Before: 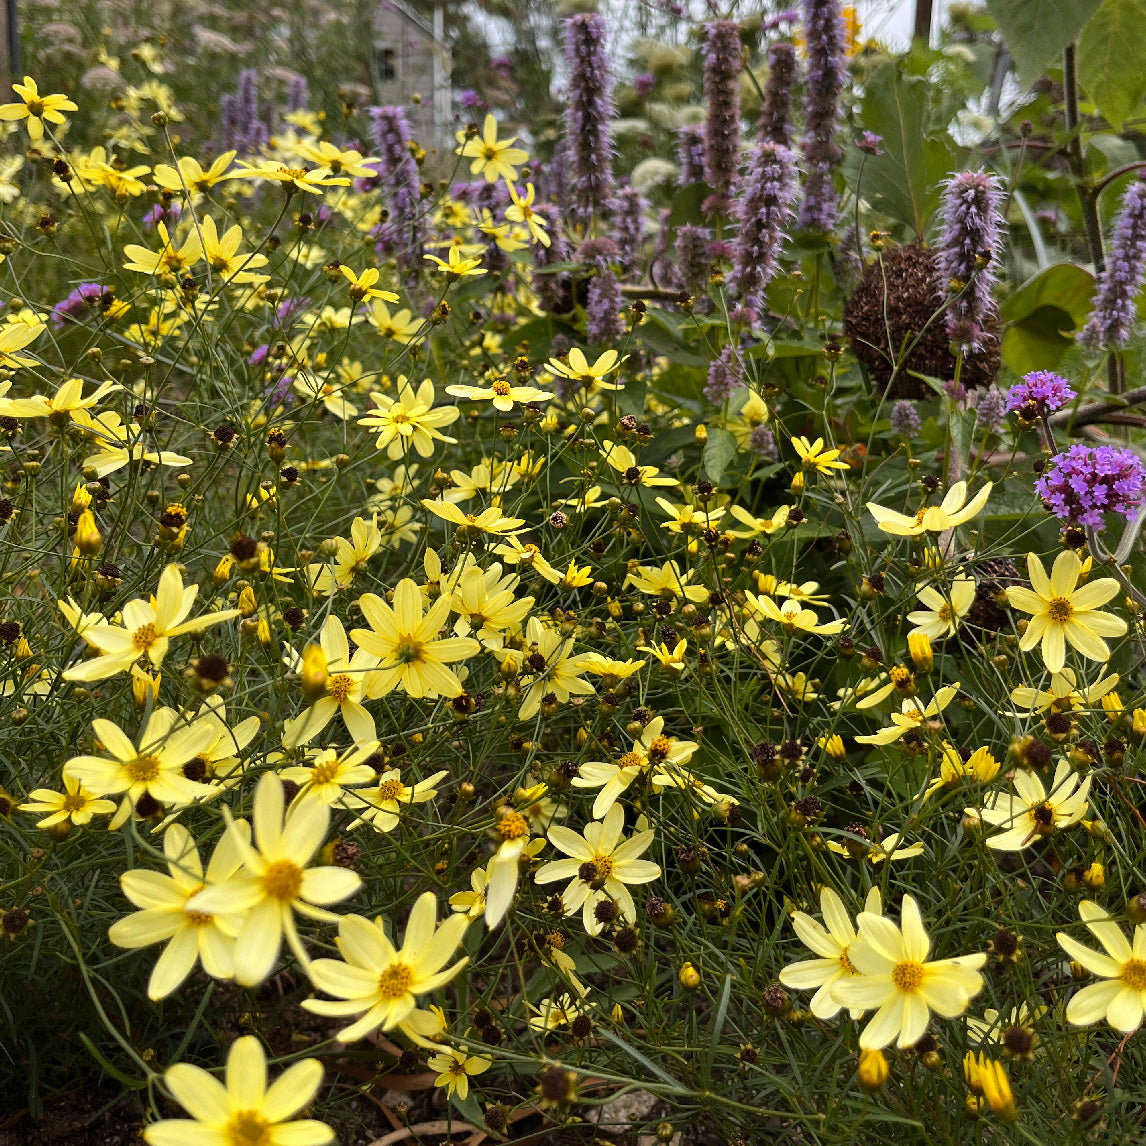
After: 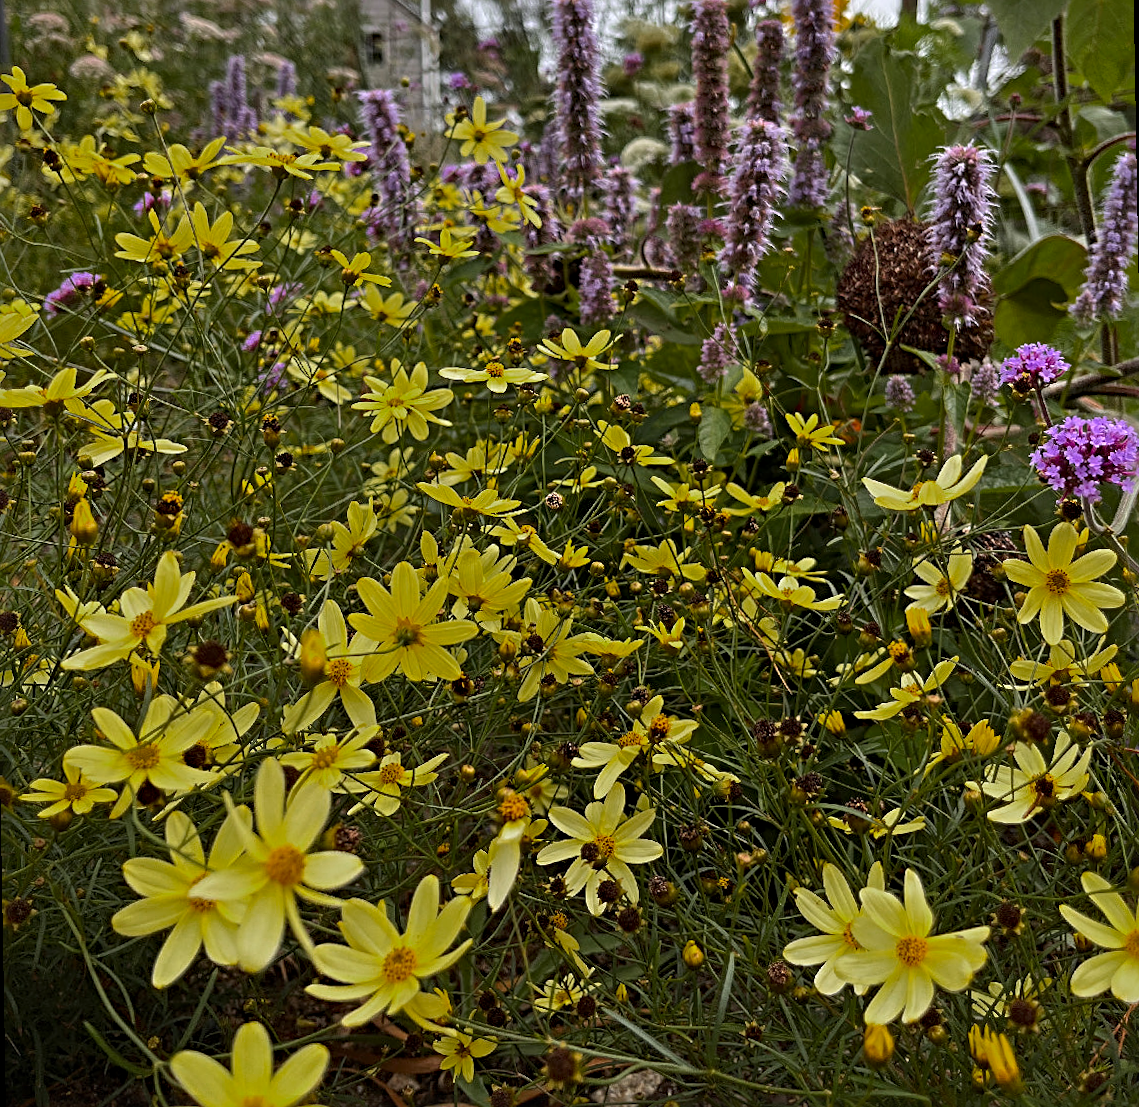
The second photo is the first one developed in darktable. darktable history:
color zones: curves: ch0 [(0, 0.48) (0.209, 0.398) (0.305, 0.332) (0.429, 0.493) (0.571, 0.5) (0.714, 0.5) (0.857, 0.5) (1, 0.48)]; ch1 [(0, 0.633) (0.143, 0.586) (0.286, 0.489) (0.429, 0.448) (0.571, 0.31) (0.714, 0.335) (0.857, 0.492) (1, 0.633)]; ch2 [(0, 0.448) (0.143, 0.498) (0.286, 0.5) (0.429, 0.5) (0.571, 0.5) (0.714, 0.5) (0.857, 0.5) (1, 0.448)]
sharpen: radius 4.883
rotate and perspective: rotation -1°, crop left 0.011, crop right 0.989, crop top 0.025, crop bottom 0.975
